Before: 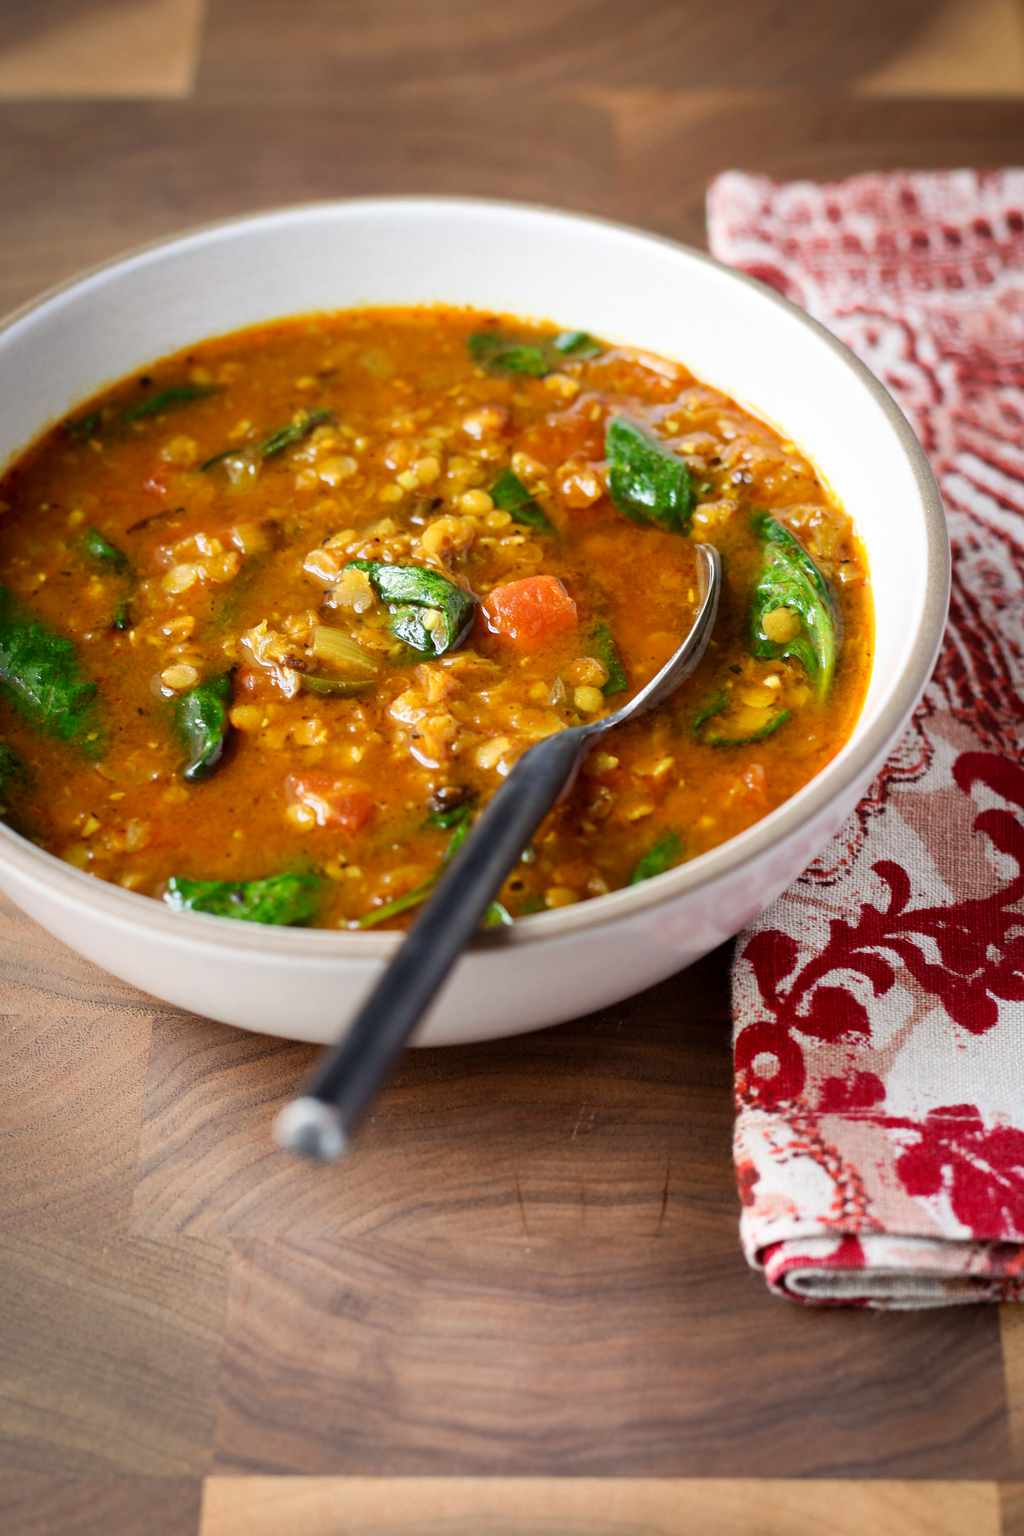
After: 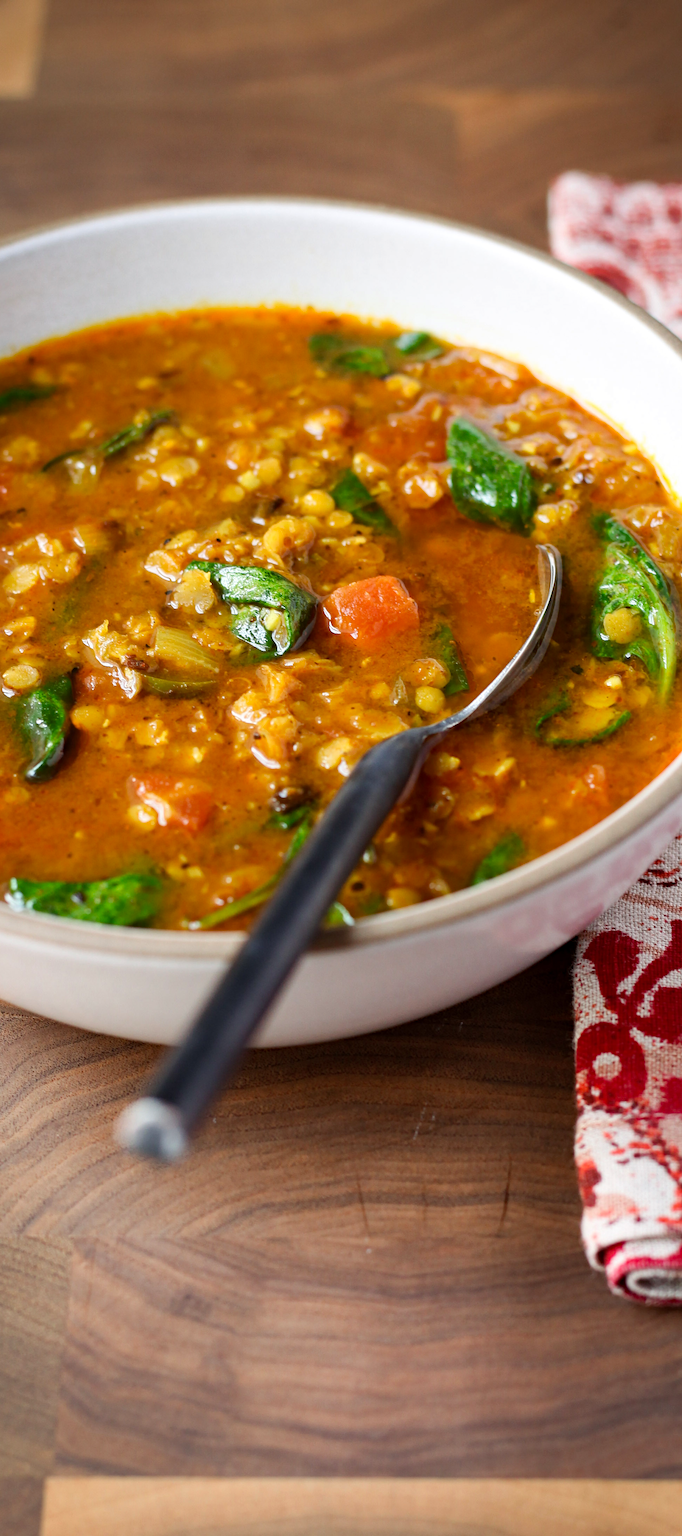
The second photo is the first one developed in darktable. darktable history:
haze removal: compatibility mode true, adaptive false
crop and rotate: left 15.546%, right 17.787%
sharpen: amount 0.2
